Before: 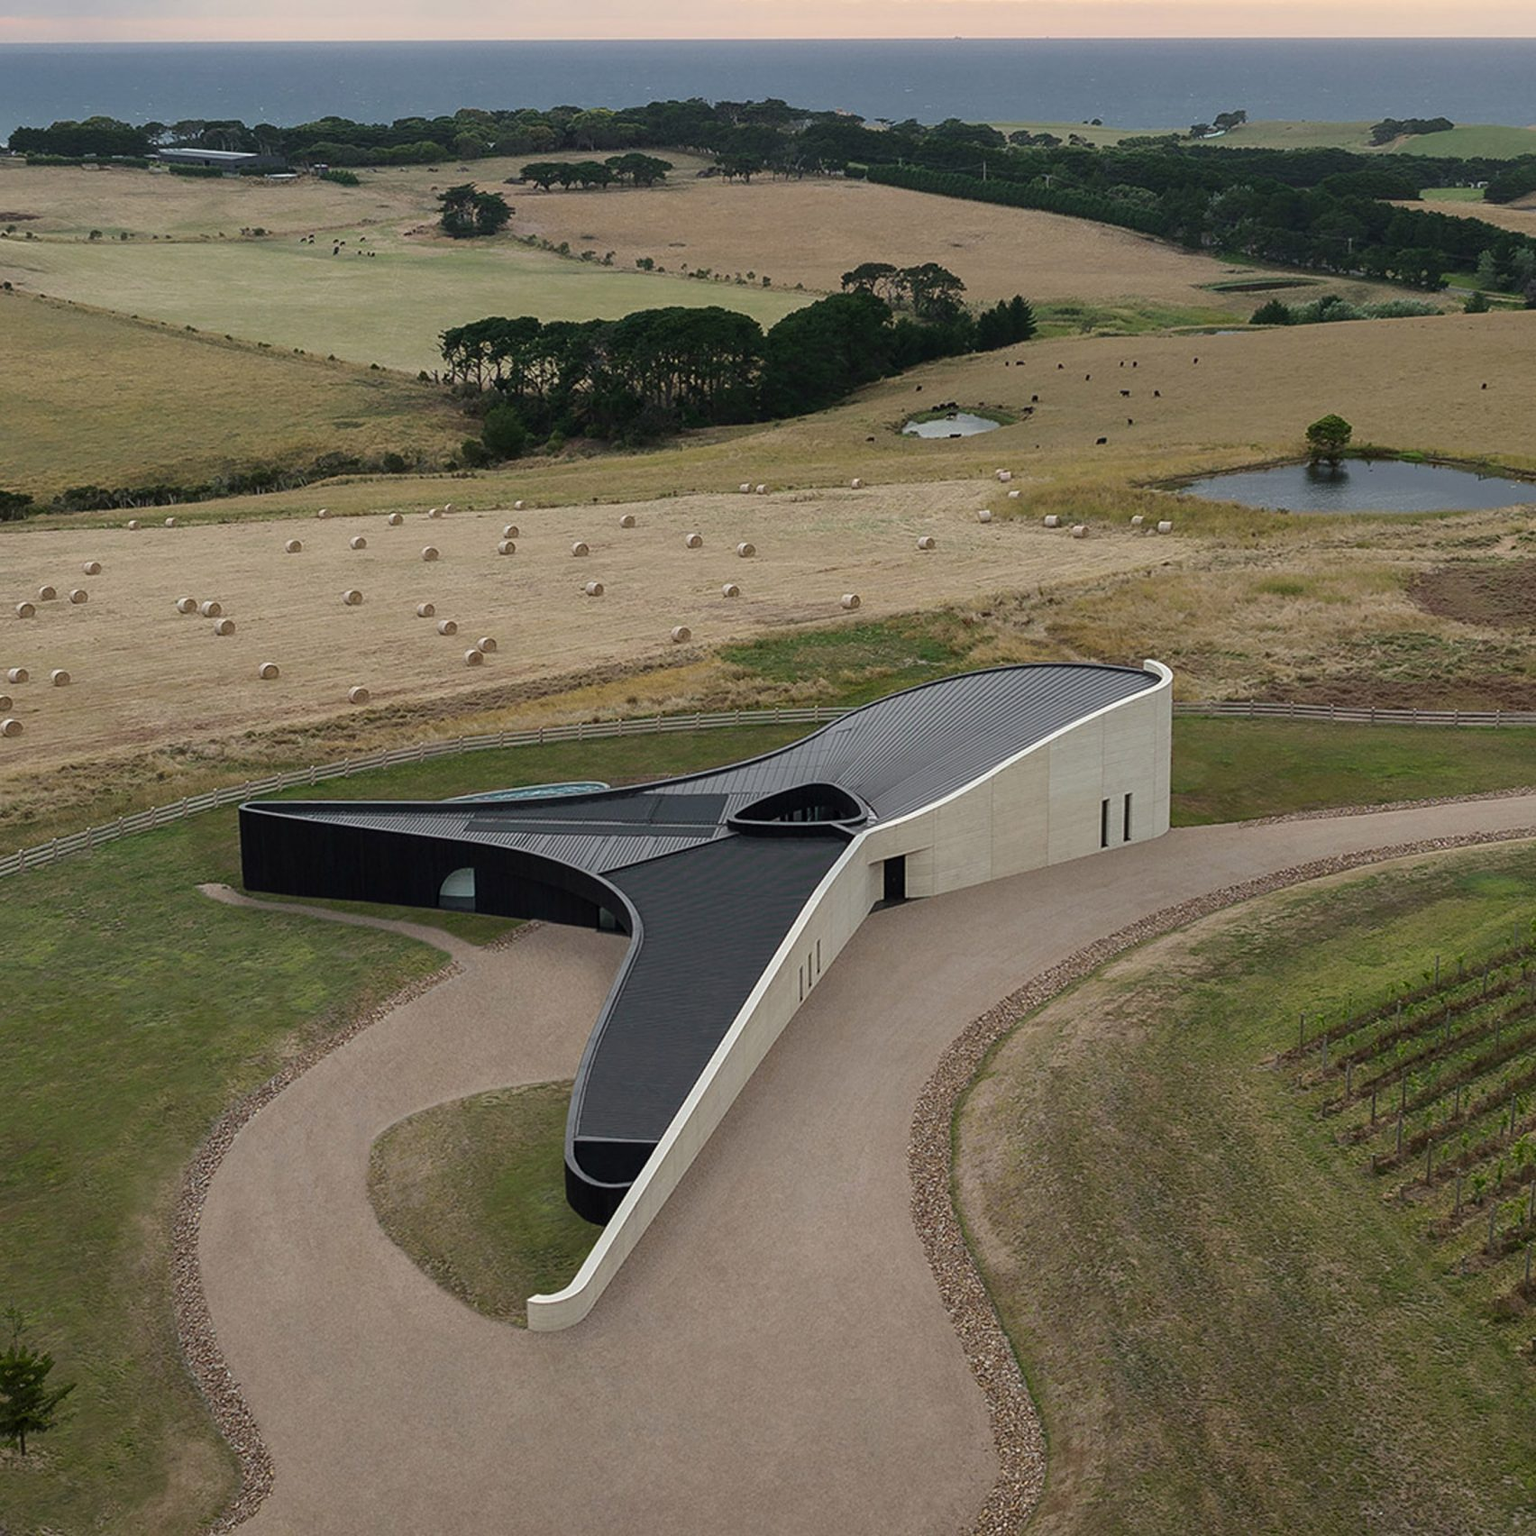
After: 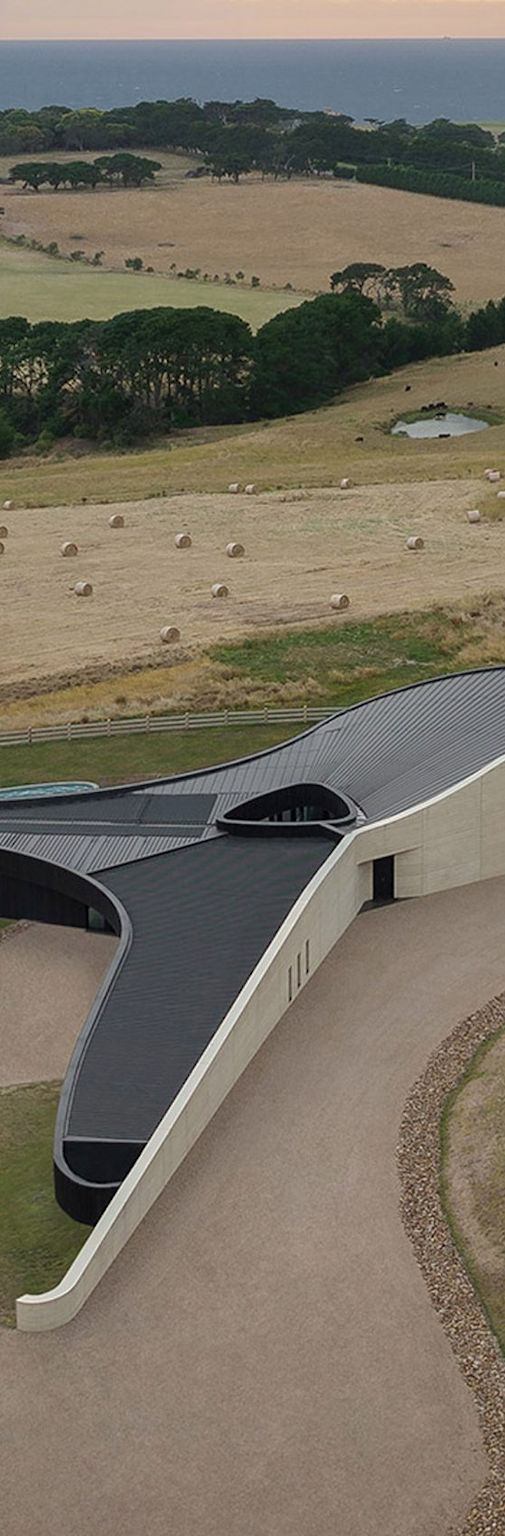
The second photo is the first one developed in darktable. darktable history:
shadows and highlights: on, module defaults
crop: left 33.312%, right 33.743%
